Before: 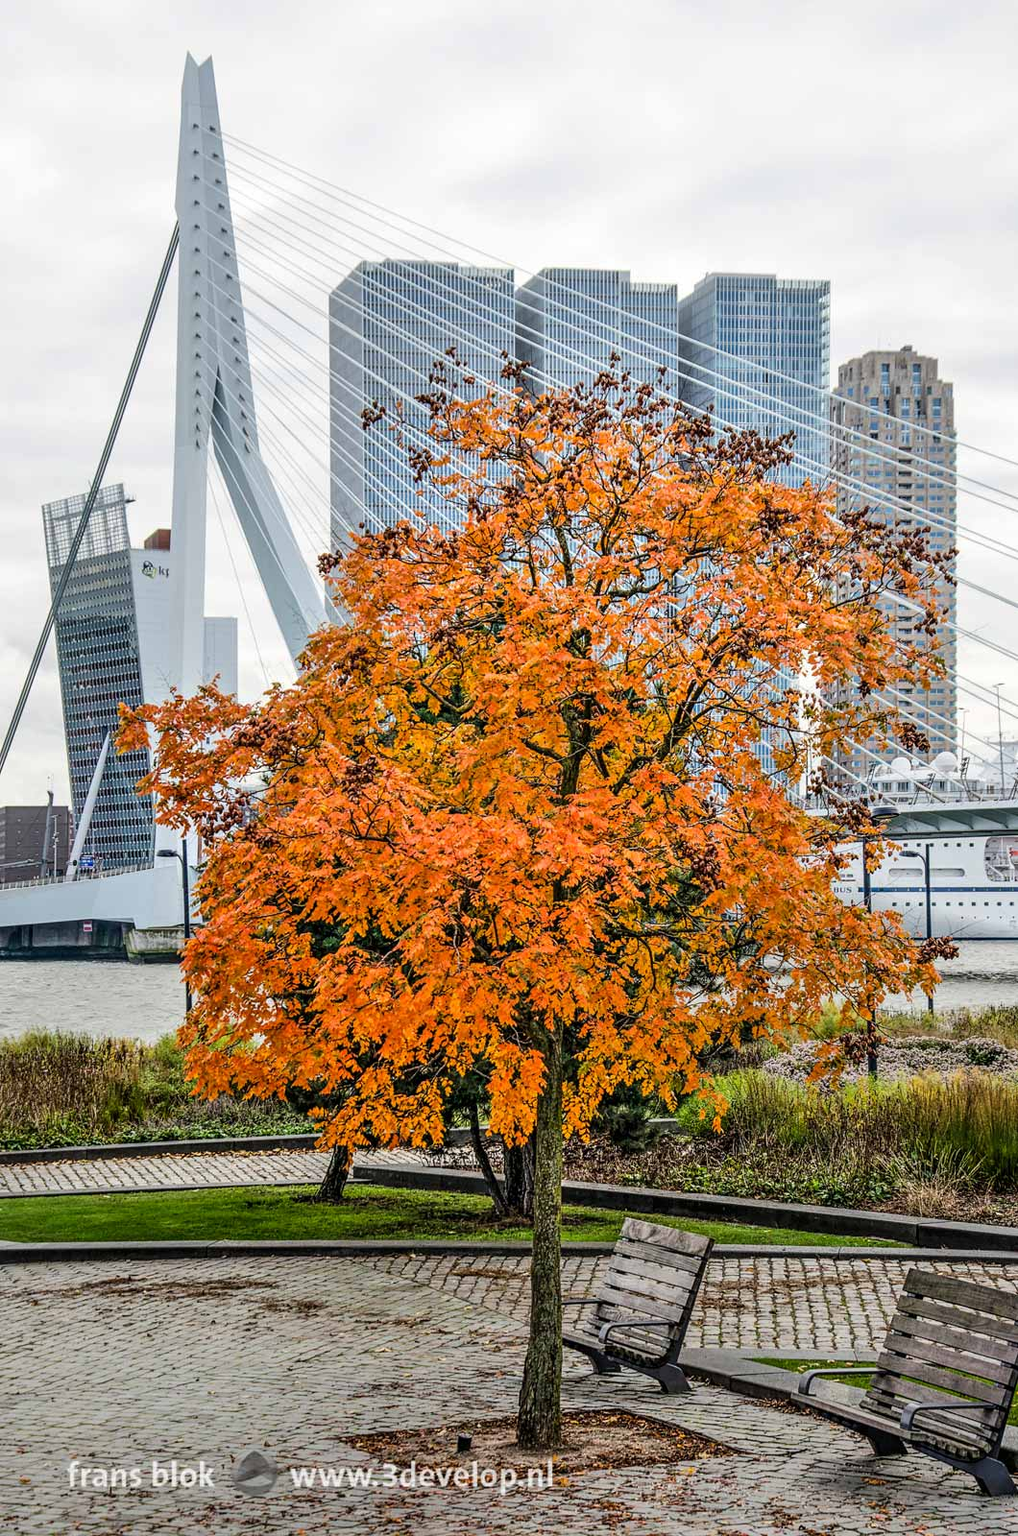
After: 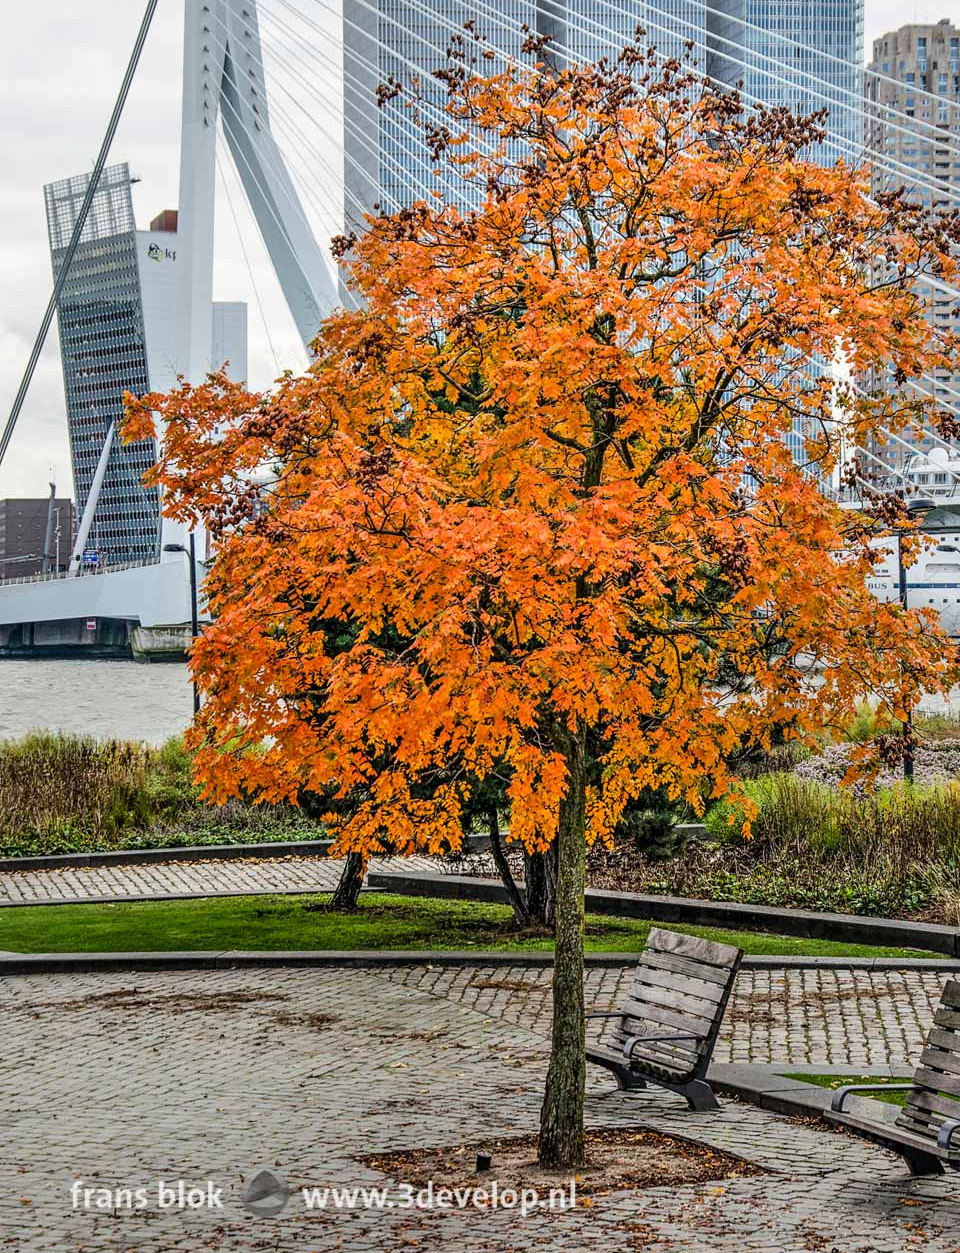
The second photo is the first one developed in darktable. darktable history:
crop: top 21.335%, right 9.418%, bottom 0.303%
